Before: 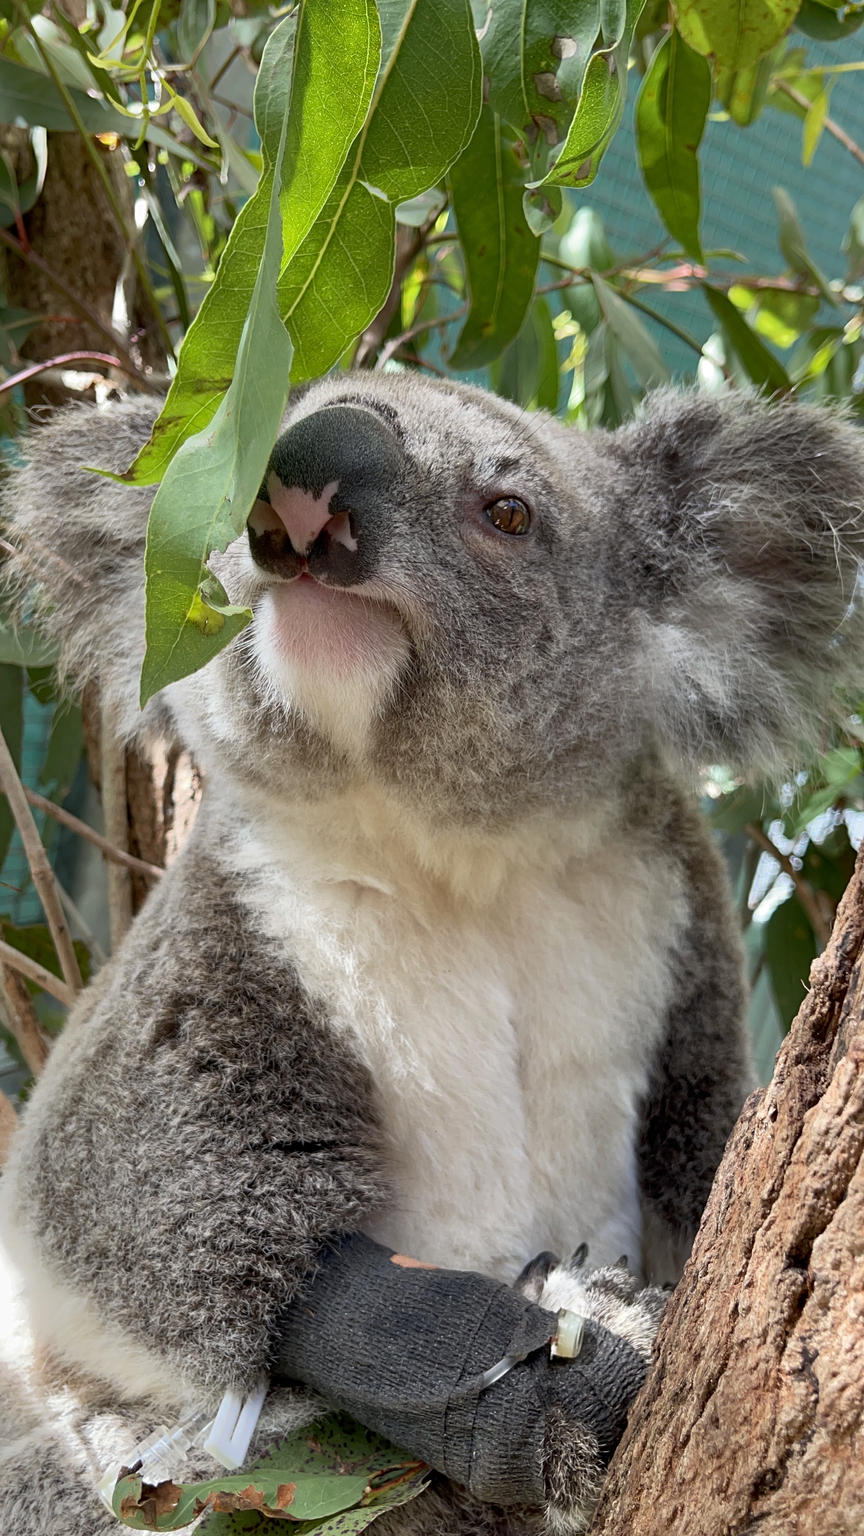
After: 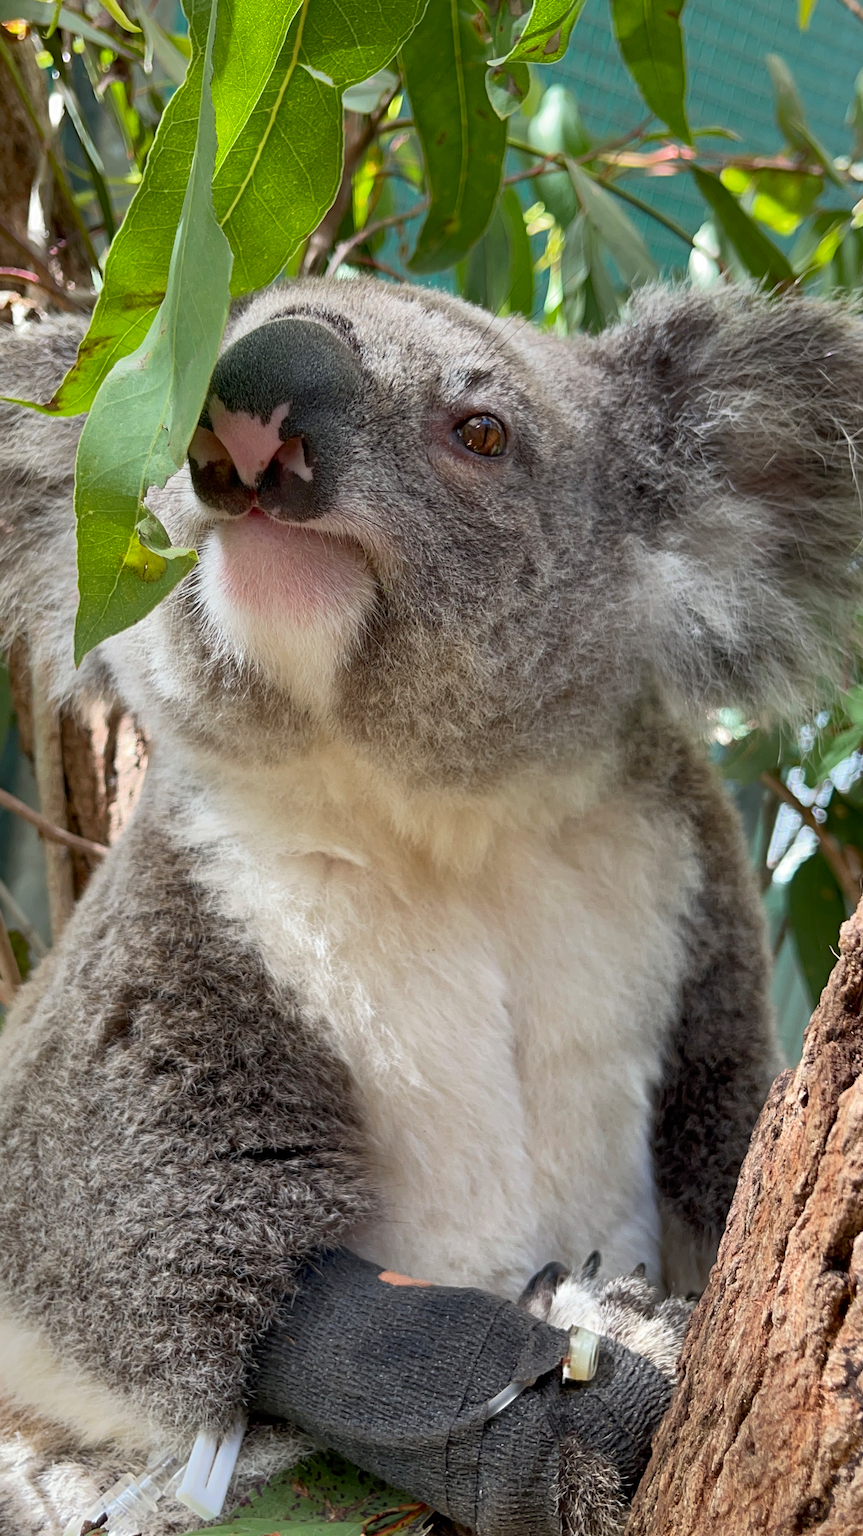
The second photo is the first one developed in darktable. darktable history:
crop and rotate: angle 2.03°, left 5.767%, top 5.691%
color balance rgb: perceptual saturation grading › global saturation 3.422%
